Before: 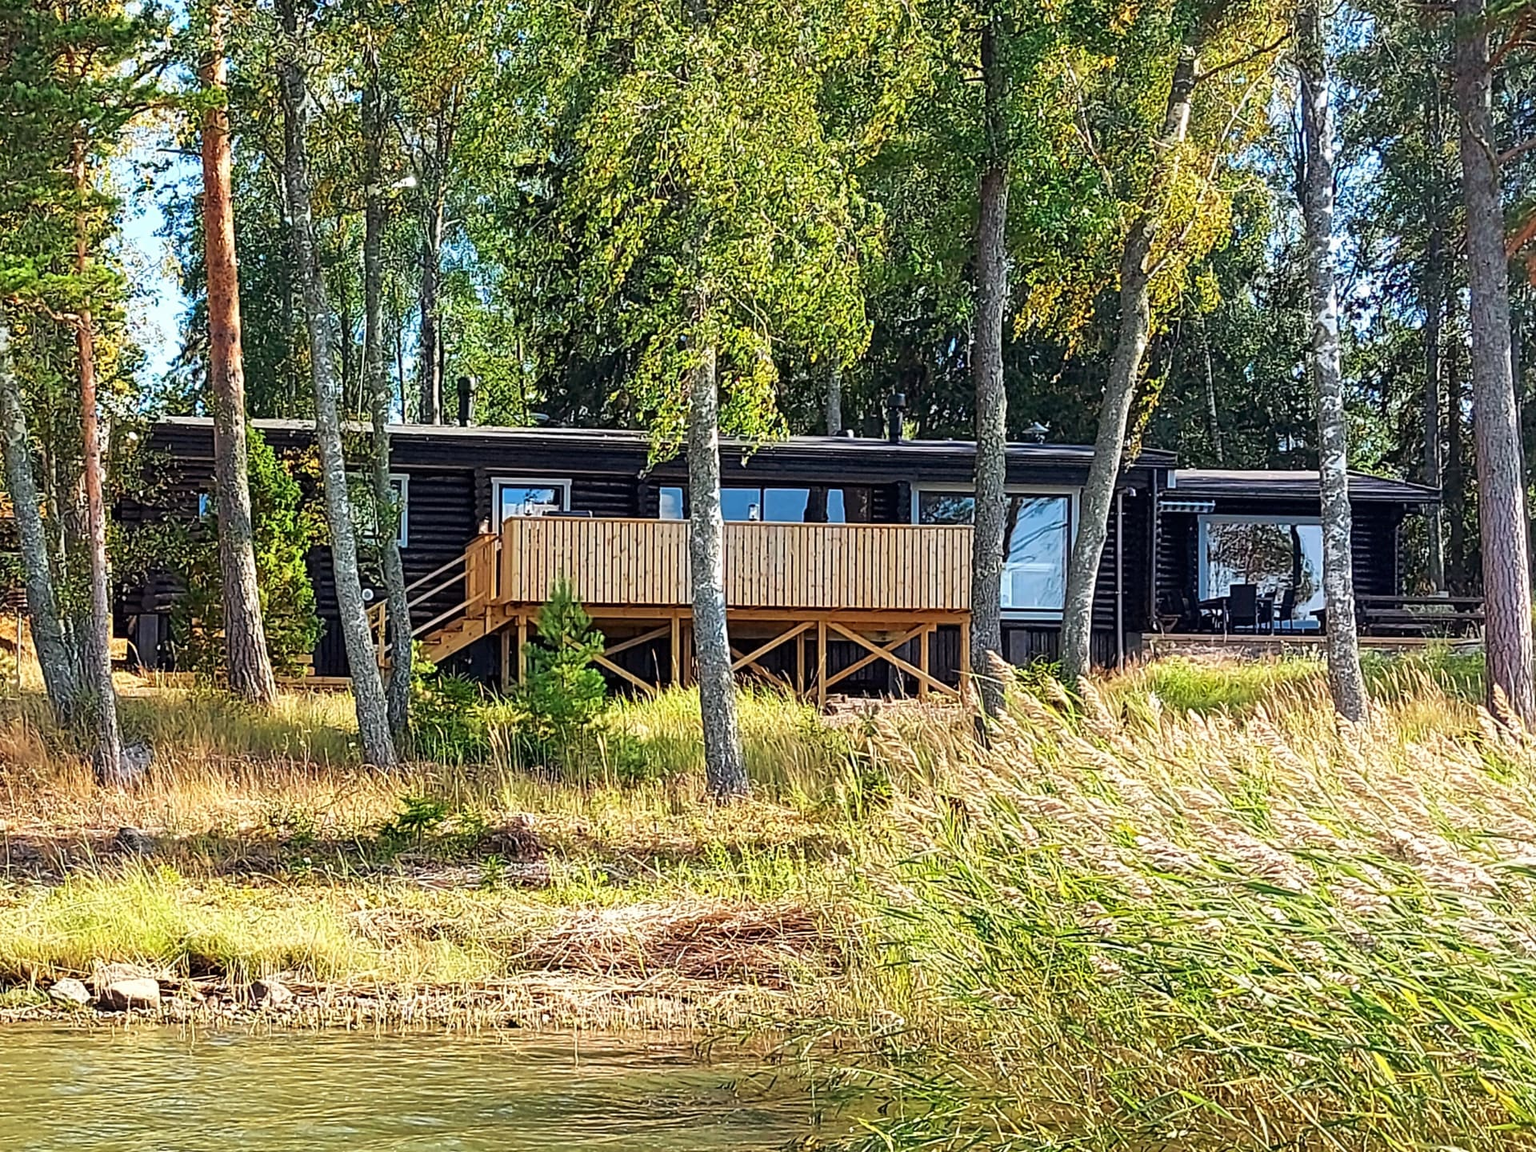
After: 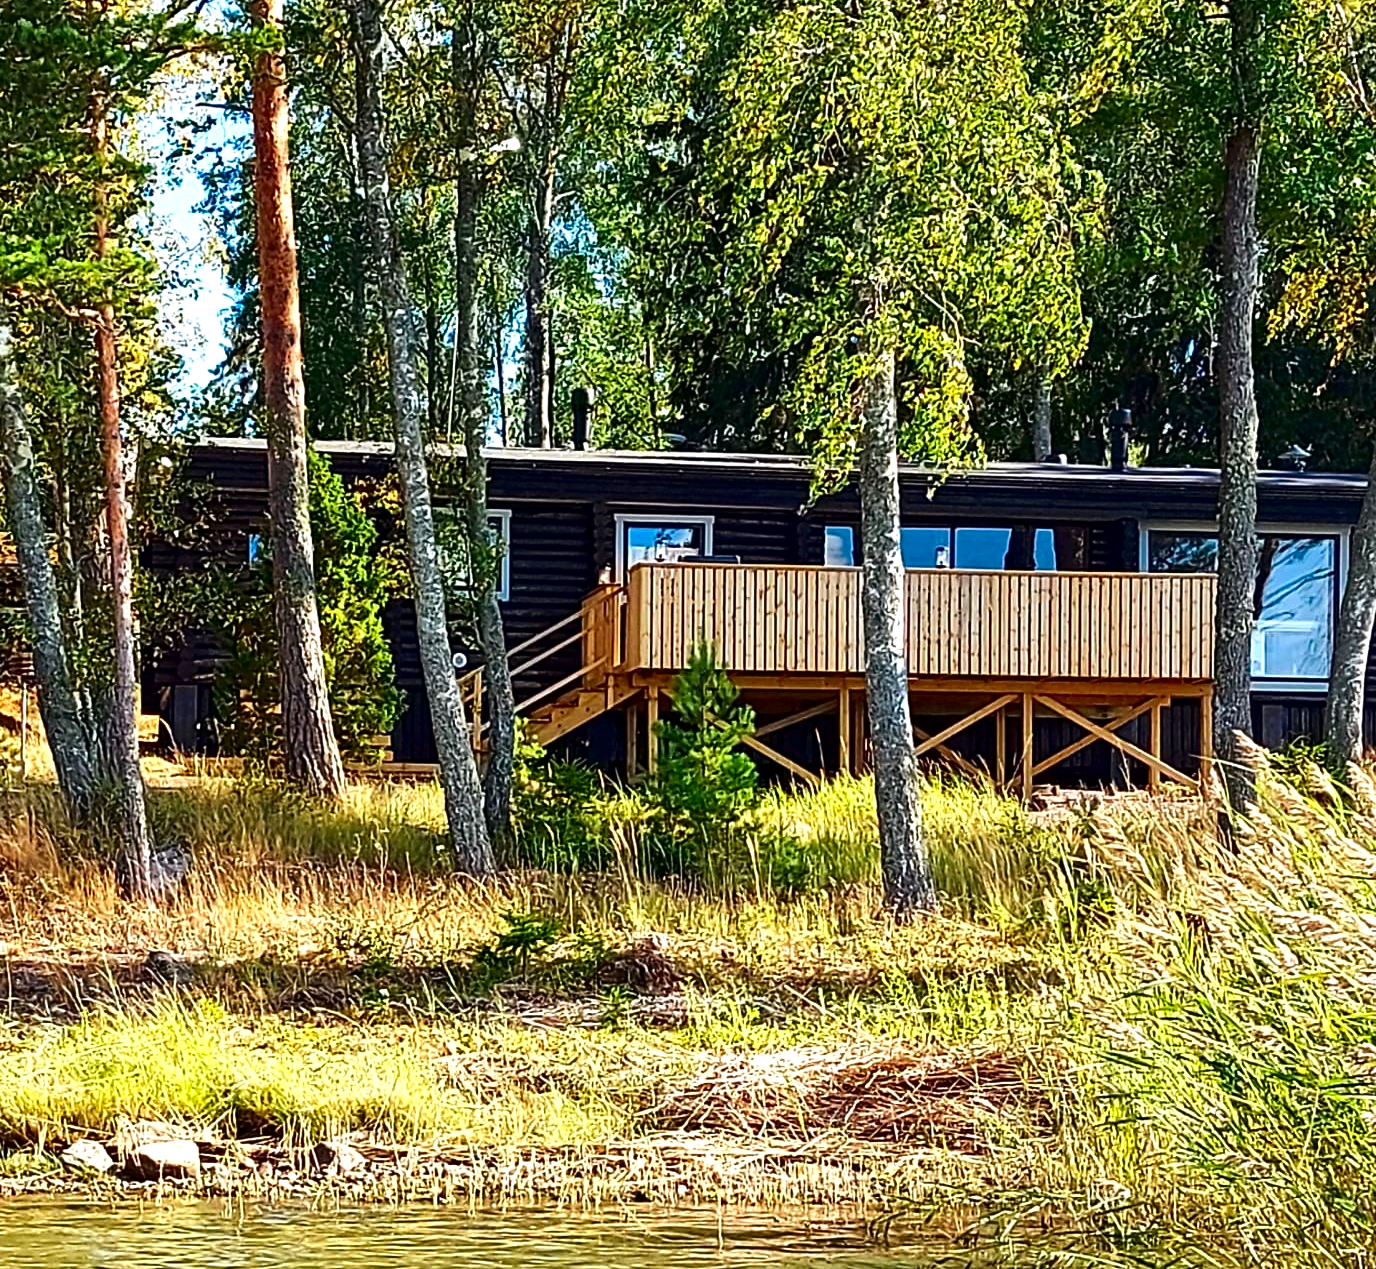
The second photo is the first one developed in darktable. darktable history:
exposure: exposure 0.376 EV, compensate highlight preservation false
crop: top 5.803%, right 27.864%, bottom 5.804%
contrast brightness saturation: contrast 0.13, brightness -0.24, saturation 0.14
haze removal: compatibility mode true, adaptive false
